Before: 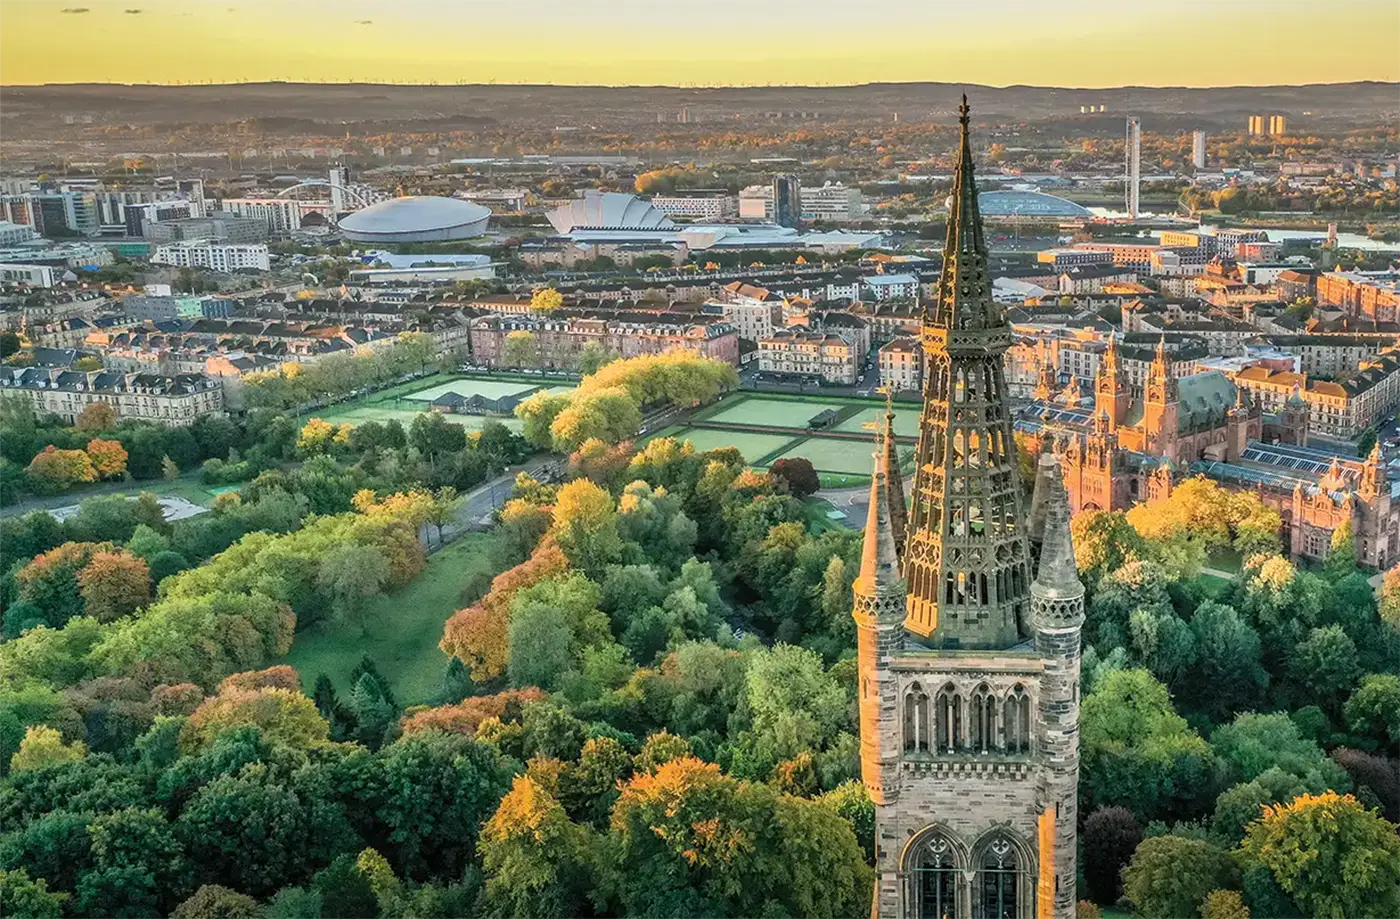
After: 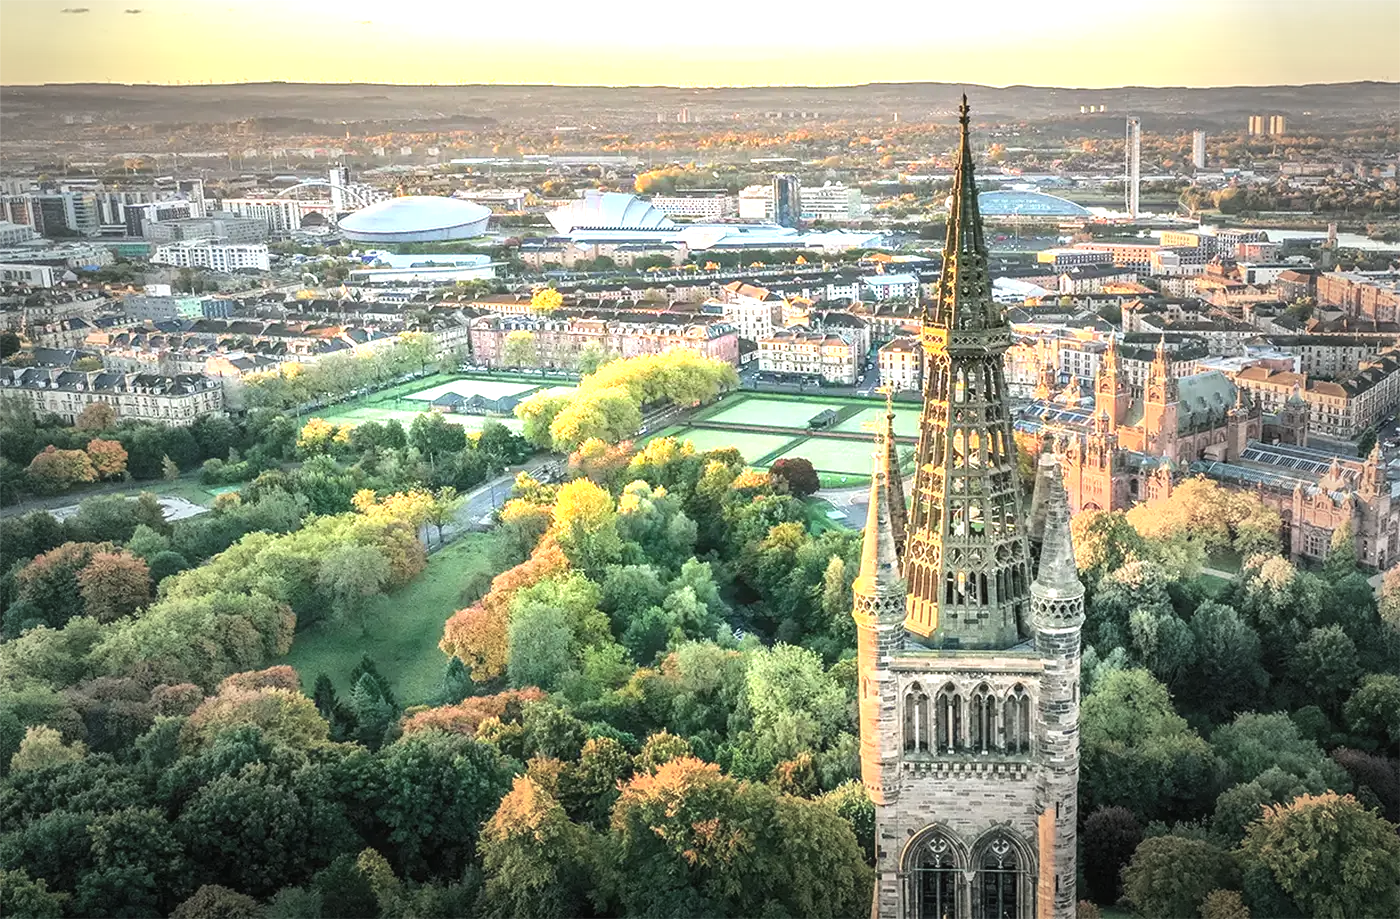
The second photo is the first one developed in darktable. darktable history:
exposure: black level correction 0, exposure 1.001 EV, compensate exposure bias true, compensate highlight preservation false
contrast equalizer: y [[0.5, 0.488, 0.462, 0.461, 0.491, 0.5], [0.5 ×6], [0.5 ×6], [0 ×6], [0 ×6]]
tone equalizer: -8 EV -0.001 EV, -7 EV 0.002 EV, -6 EV -0.003 EV, -5 EV -0.006 EV, -4 EV -0.079 EV, -3 EV -0.201 EV, -2 EV -0.242 EV, -1 EV 0.115 EV, +0 EV 0.308 EV
vignetting: fall-off start 34.7%, fall-off radius 64.9%, center (-0.05, -0.353), width/height ratio 0.959
